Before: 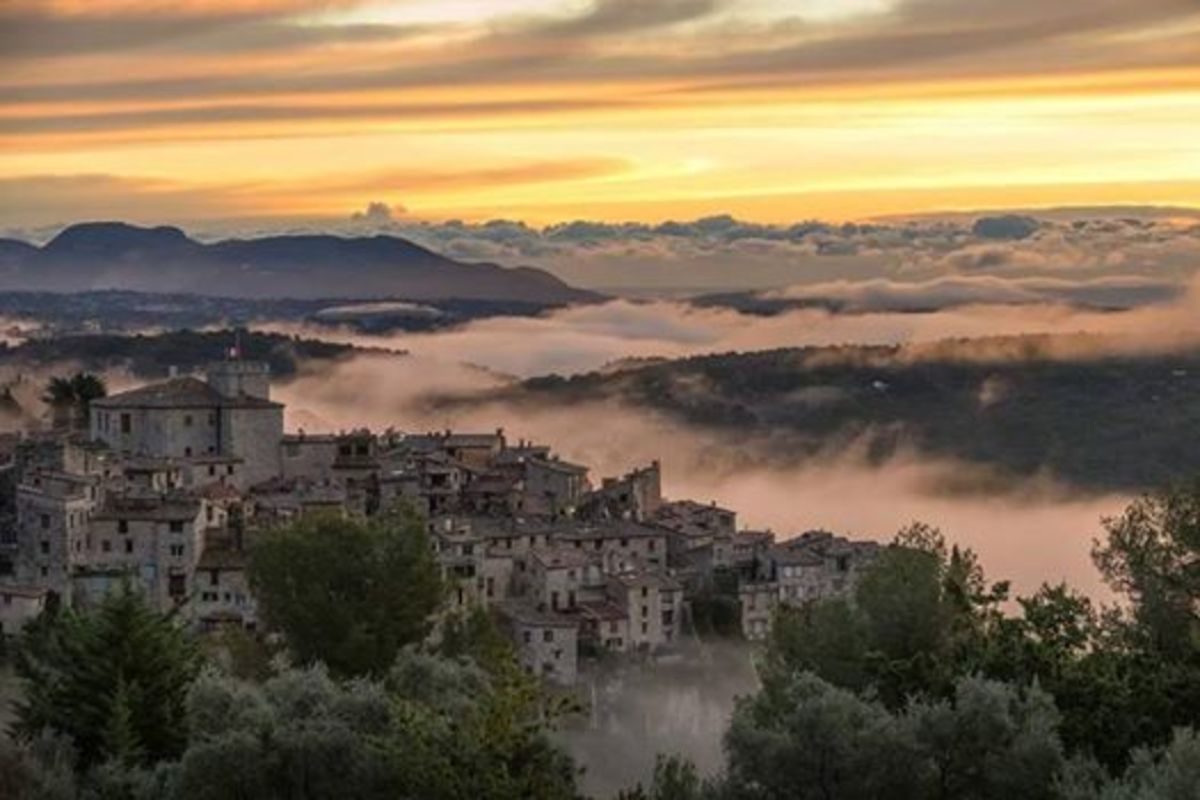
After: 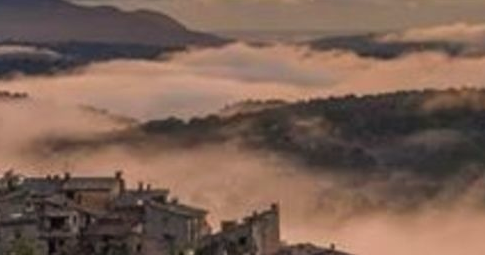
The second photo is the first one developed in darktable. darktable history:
crop: left 31.751%, top 32.172%, right 27.8%, bottom 35.83%
color correction: highlights a* 3.84, highlights b* 5.07
